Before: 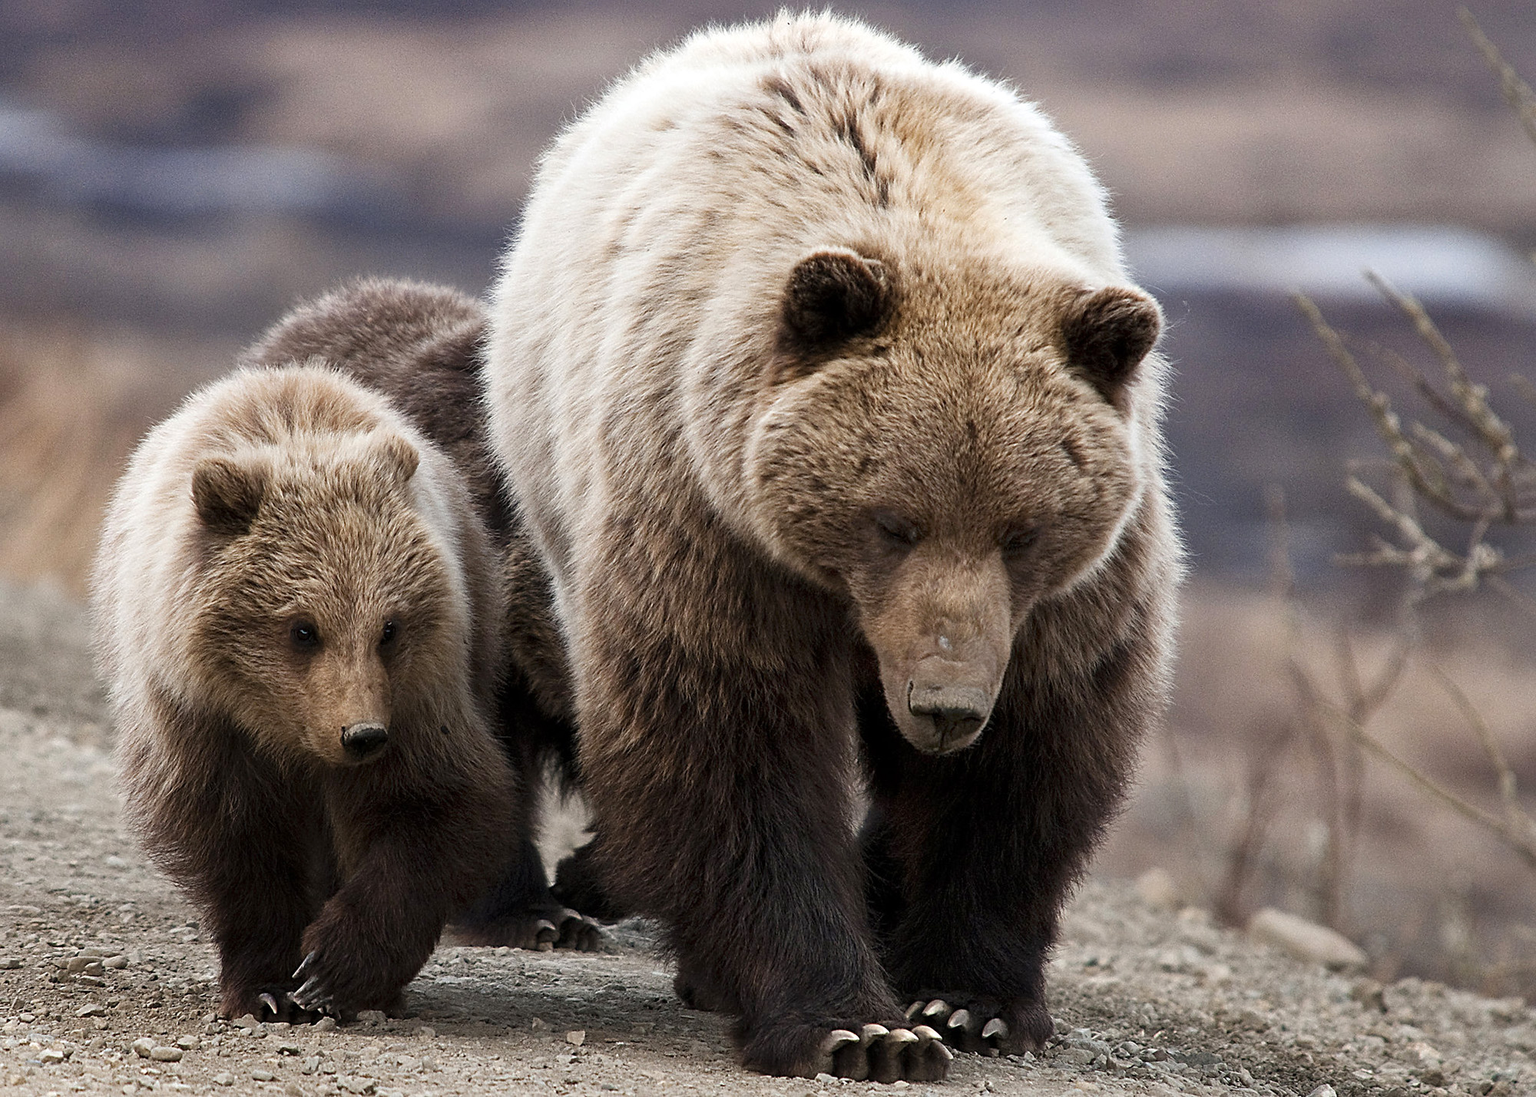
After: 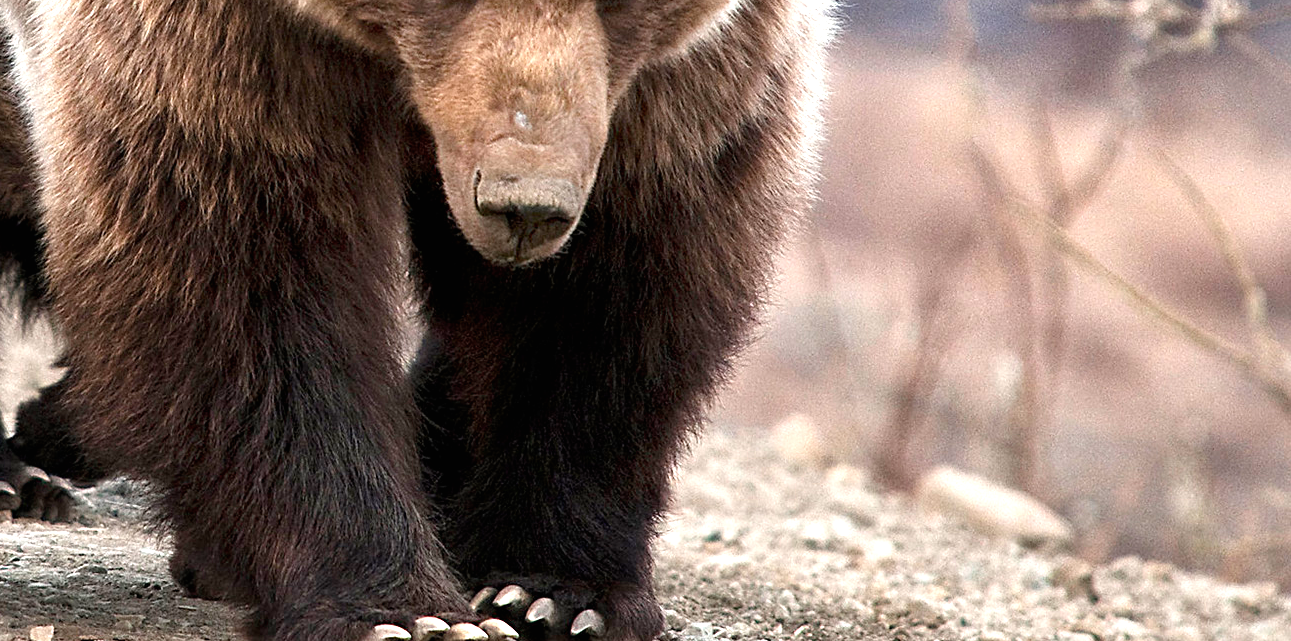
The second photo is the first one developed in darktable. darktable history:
crop and rotate: left 35.417%, top 50.216%, bottom 4.885%
exposure: black level correction 0, exposure 1.095 EV, compensate highlight preservation false
